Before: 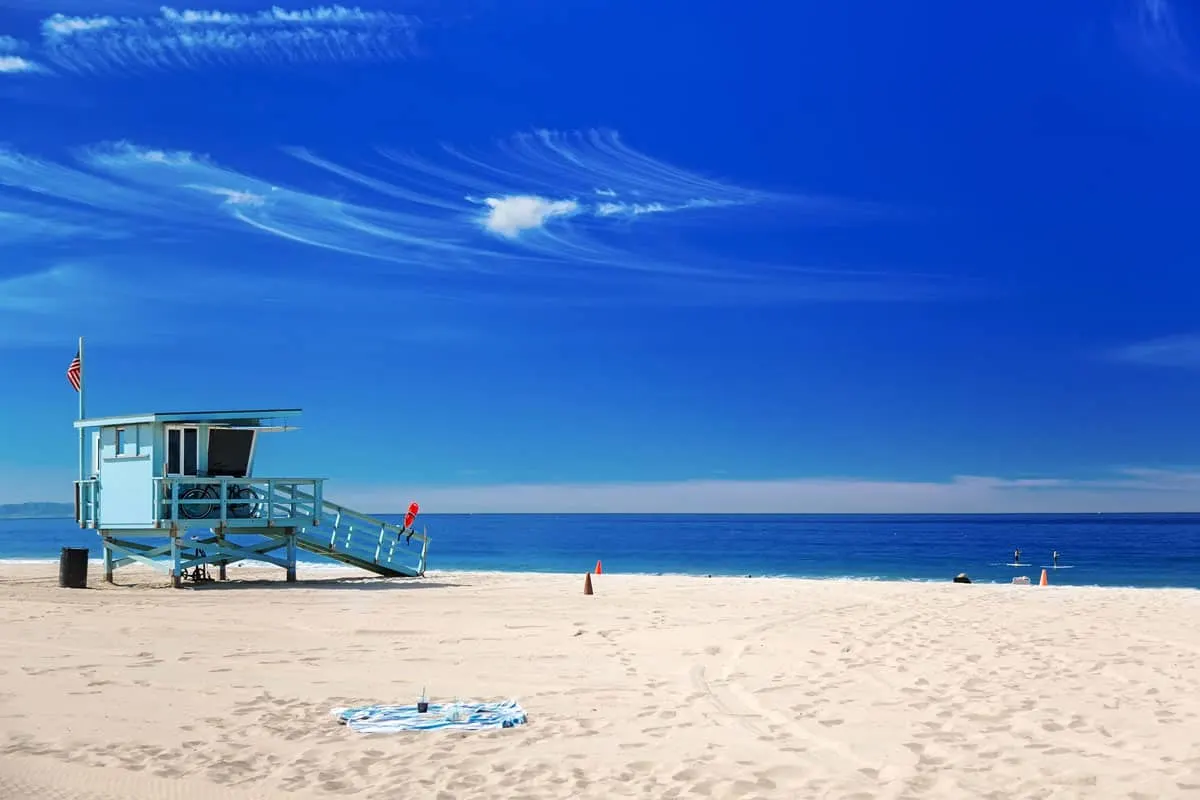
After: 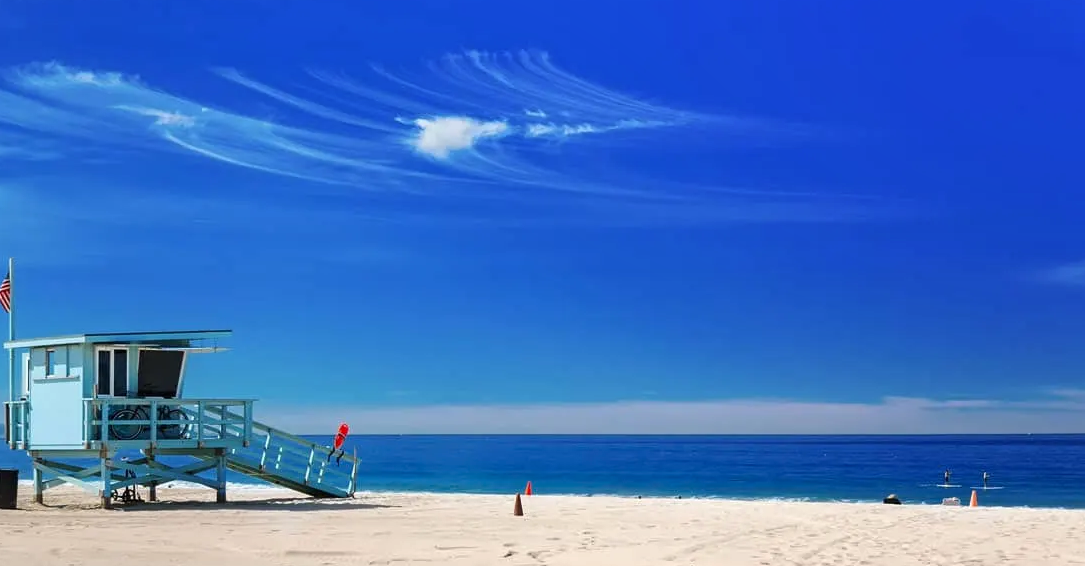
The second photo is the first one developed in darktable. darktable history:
crop: left 5.876%, top 9.948%, right 3.707%, bottom 19.302%
shadows and highlights: low approximation 0.01, soften with gaussian
